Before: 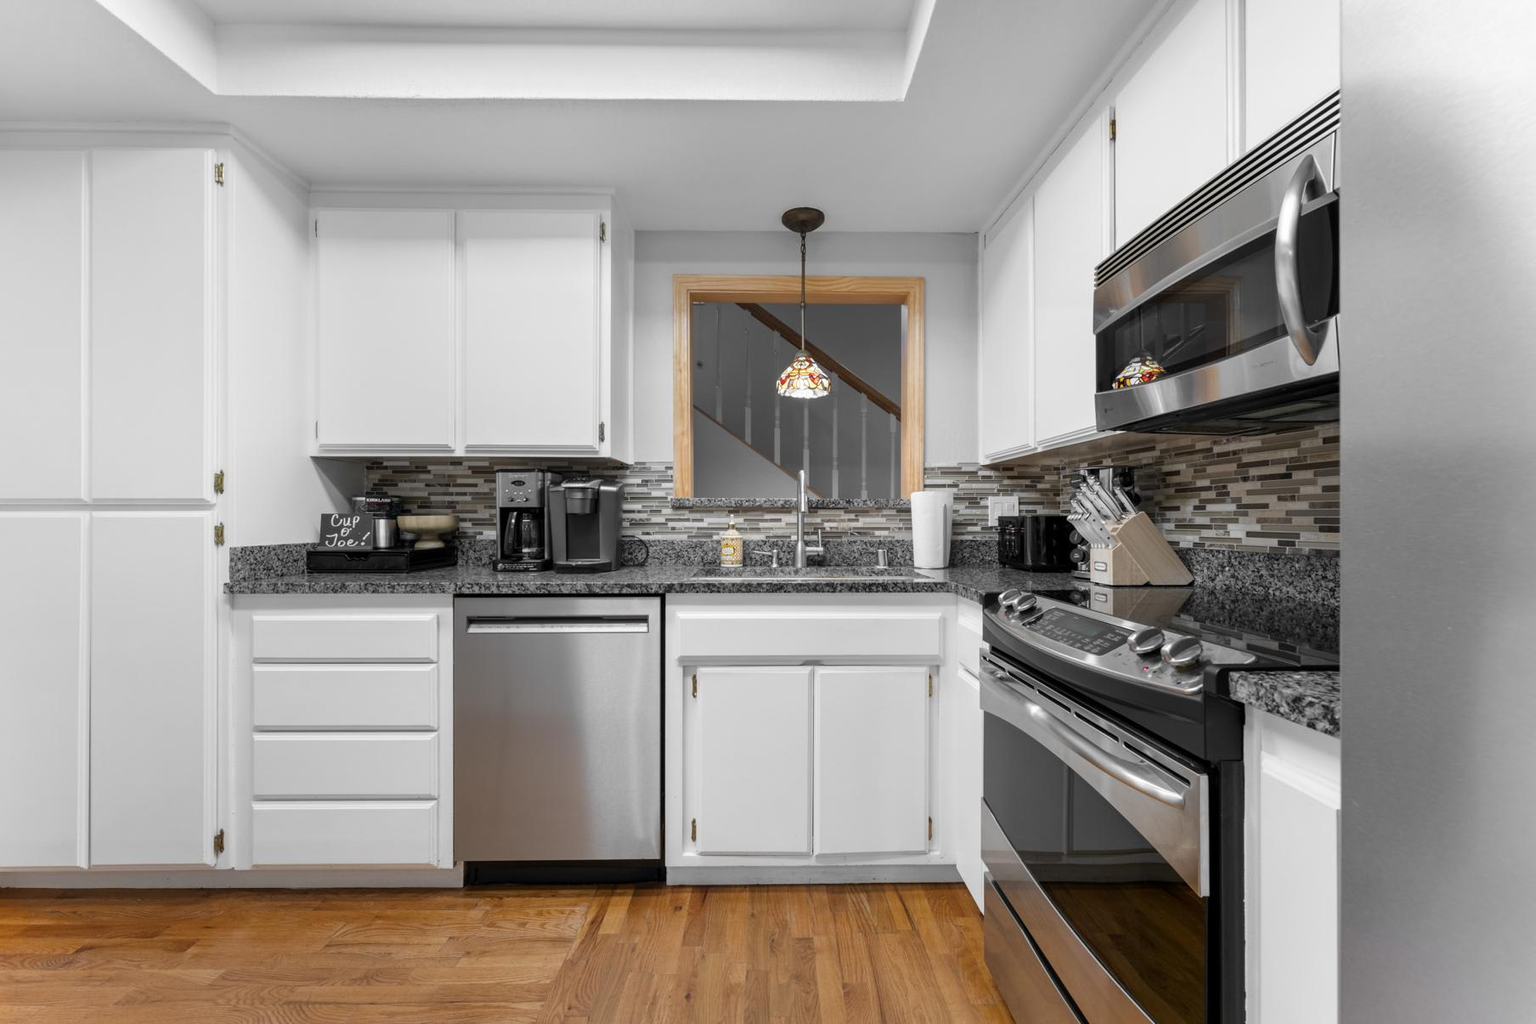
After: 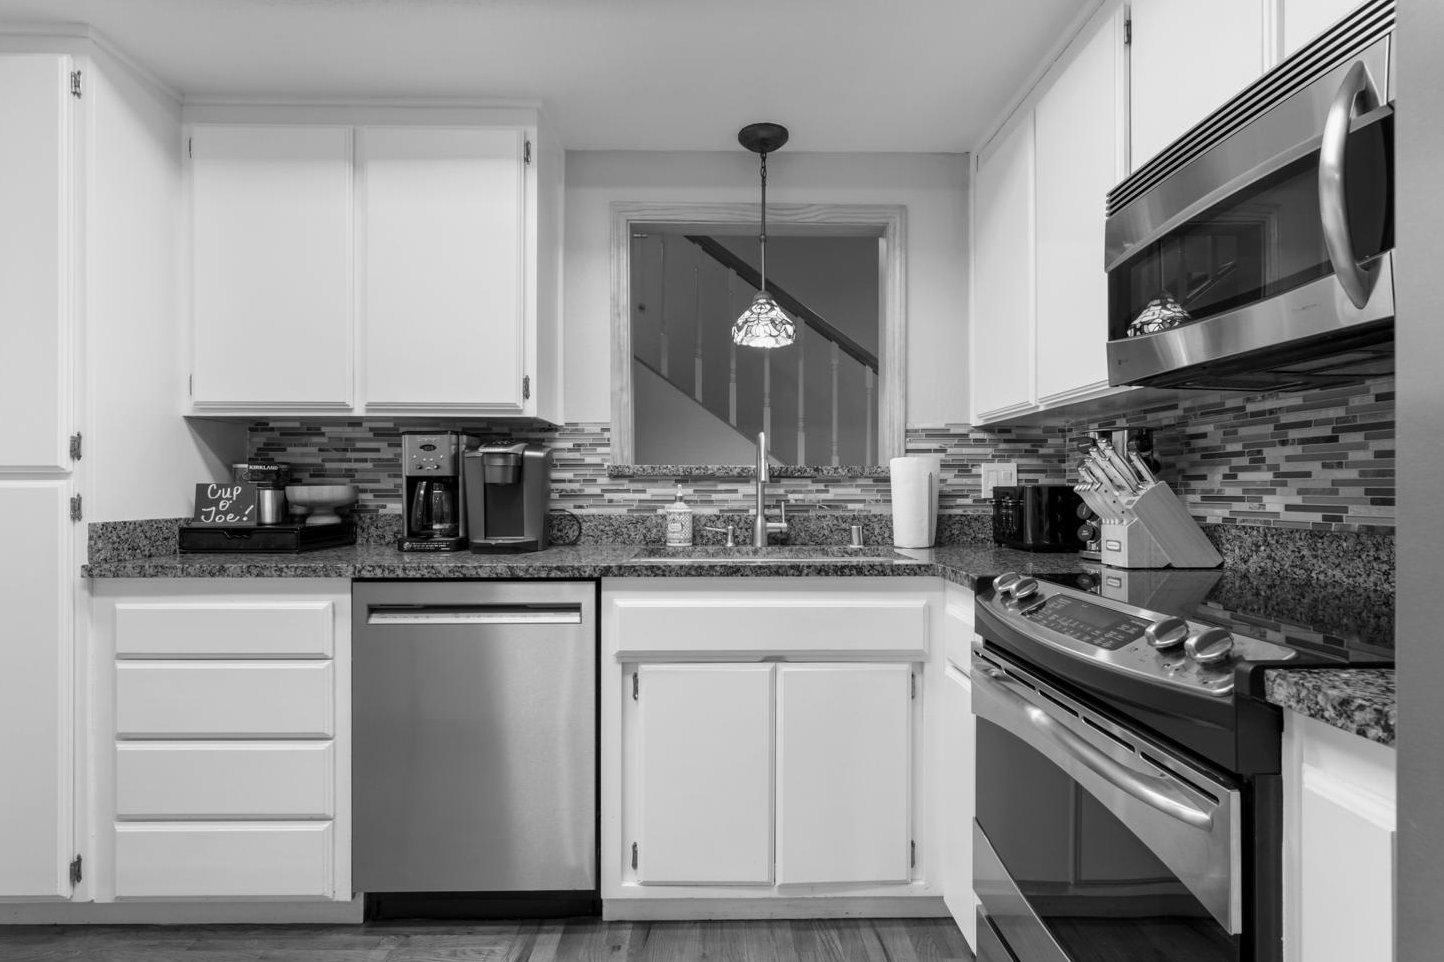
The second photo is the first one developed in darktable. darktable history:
crop and rotate: left 10.071%, top 10.071%, right 10.02%, bottom 10.02%
monochrome: a 32, b 64, size 2.3
color contrast: green-magenta contrast 1.69, blue-yellow contrast 1.49
